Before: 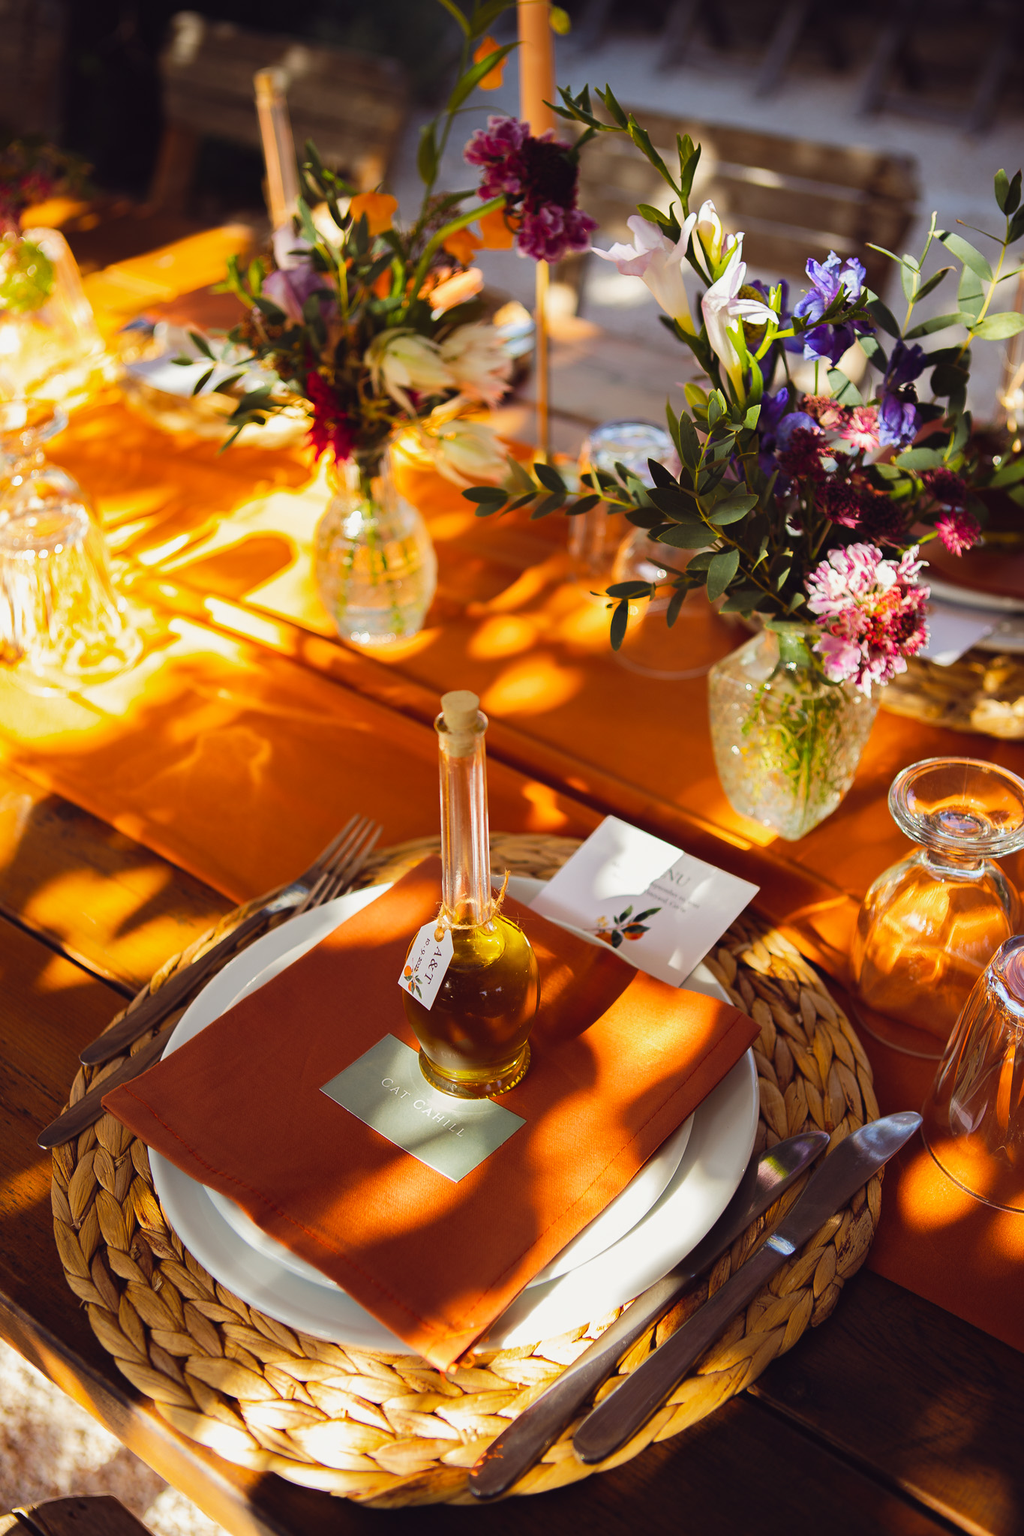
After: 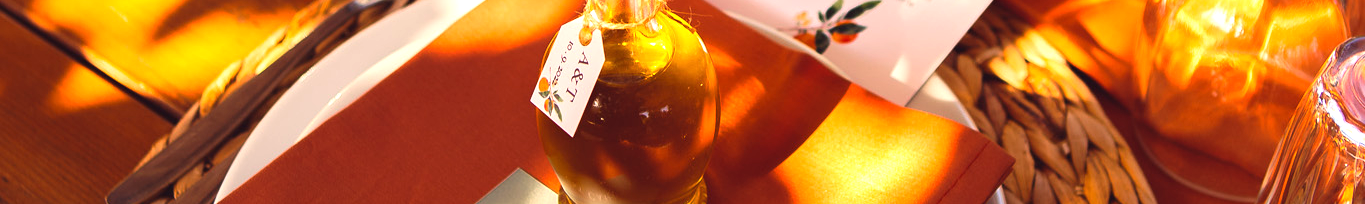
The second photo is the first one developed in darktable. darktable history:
crop and rotate: top 59.084%, bottom 30.916%
exposure: exposure 0.657 EV, compensate highlight preservation false
white balance: red 1.127, blue 0.943
